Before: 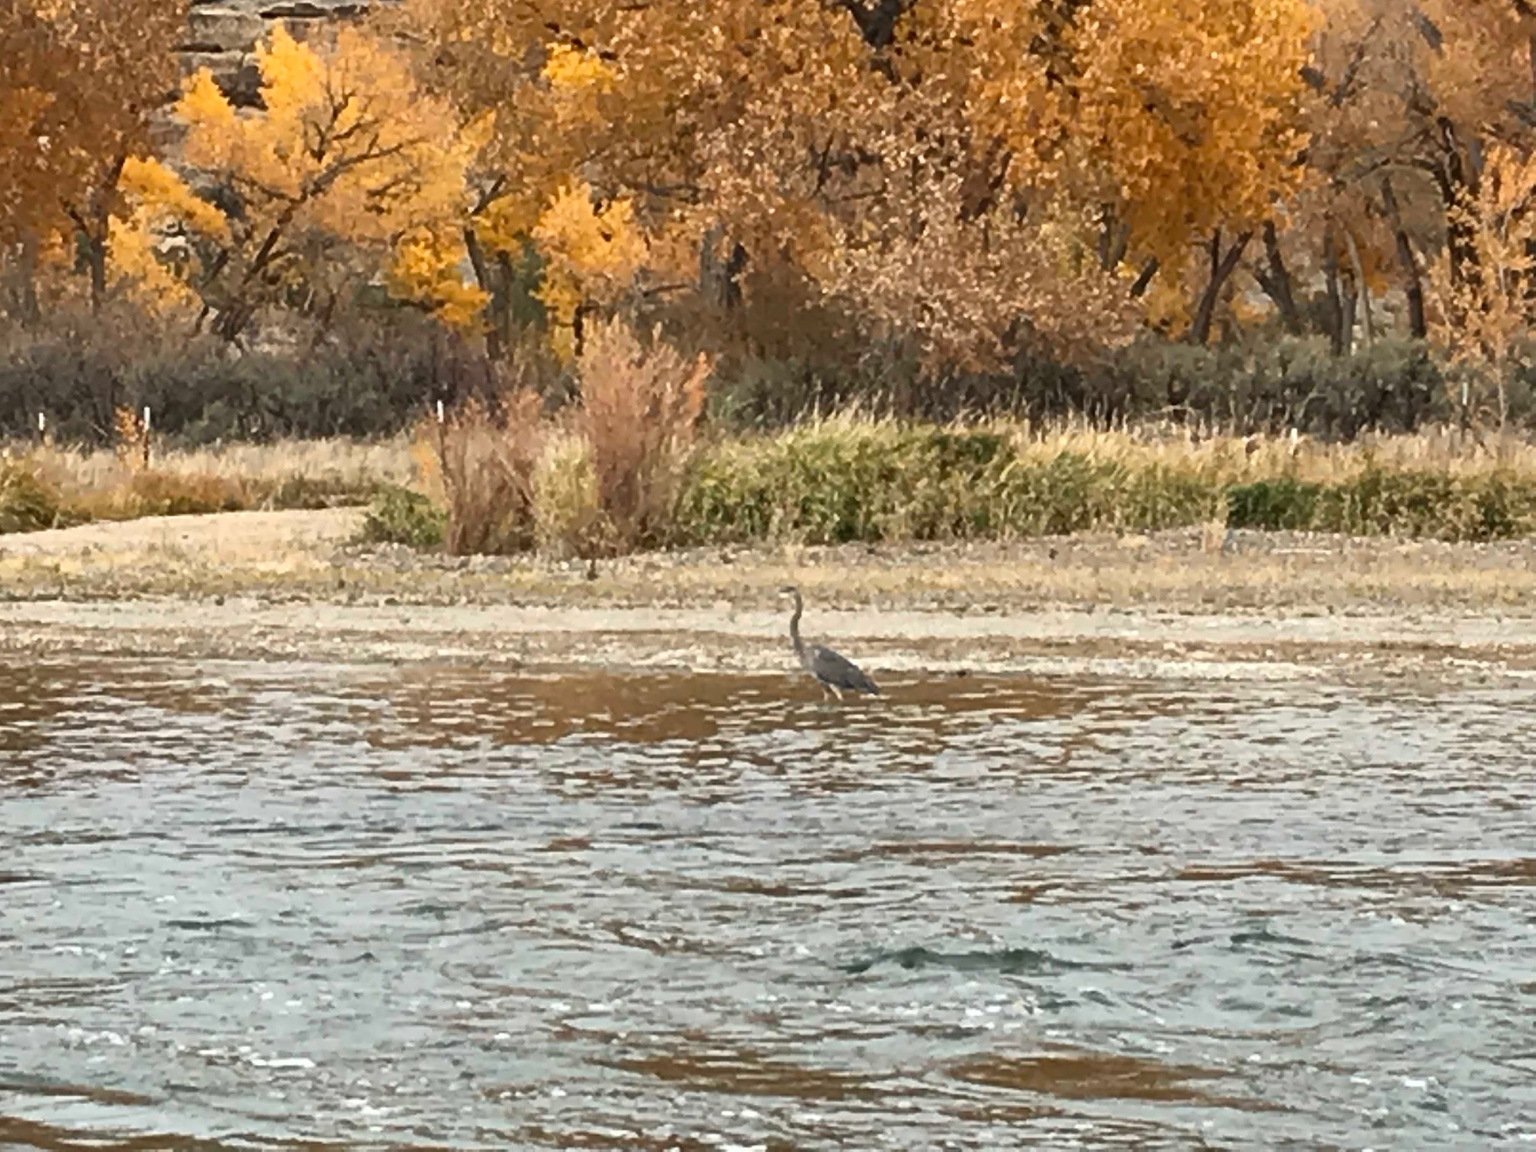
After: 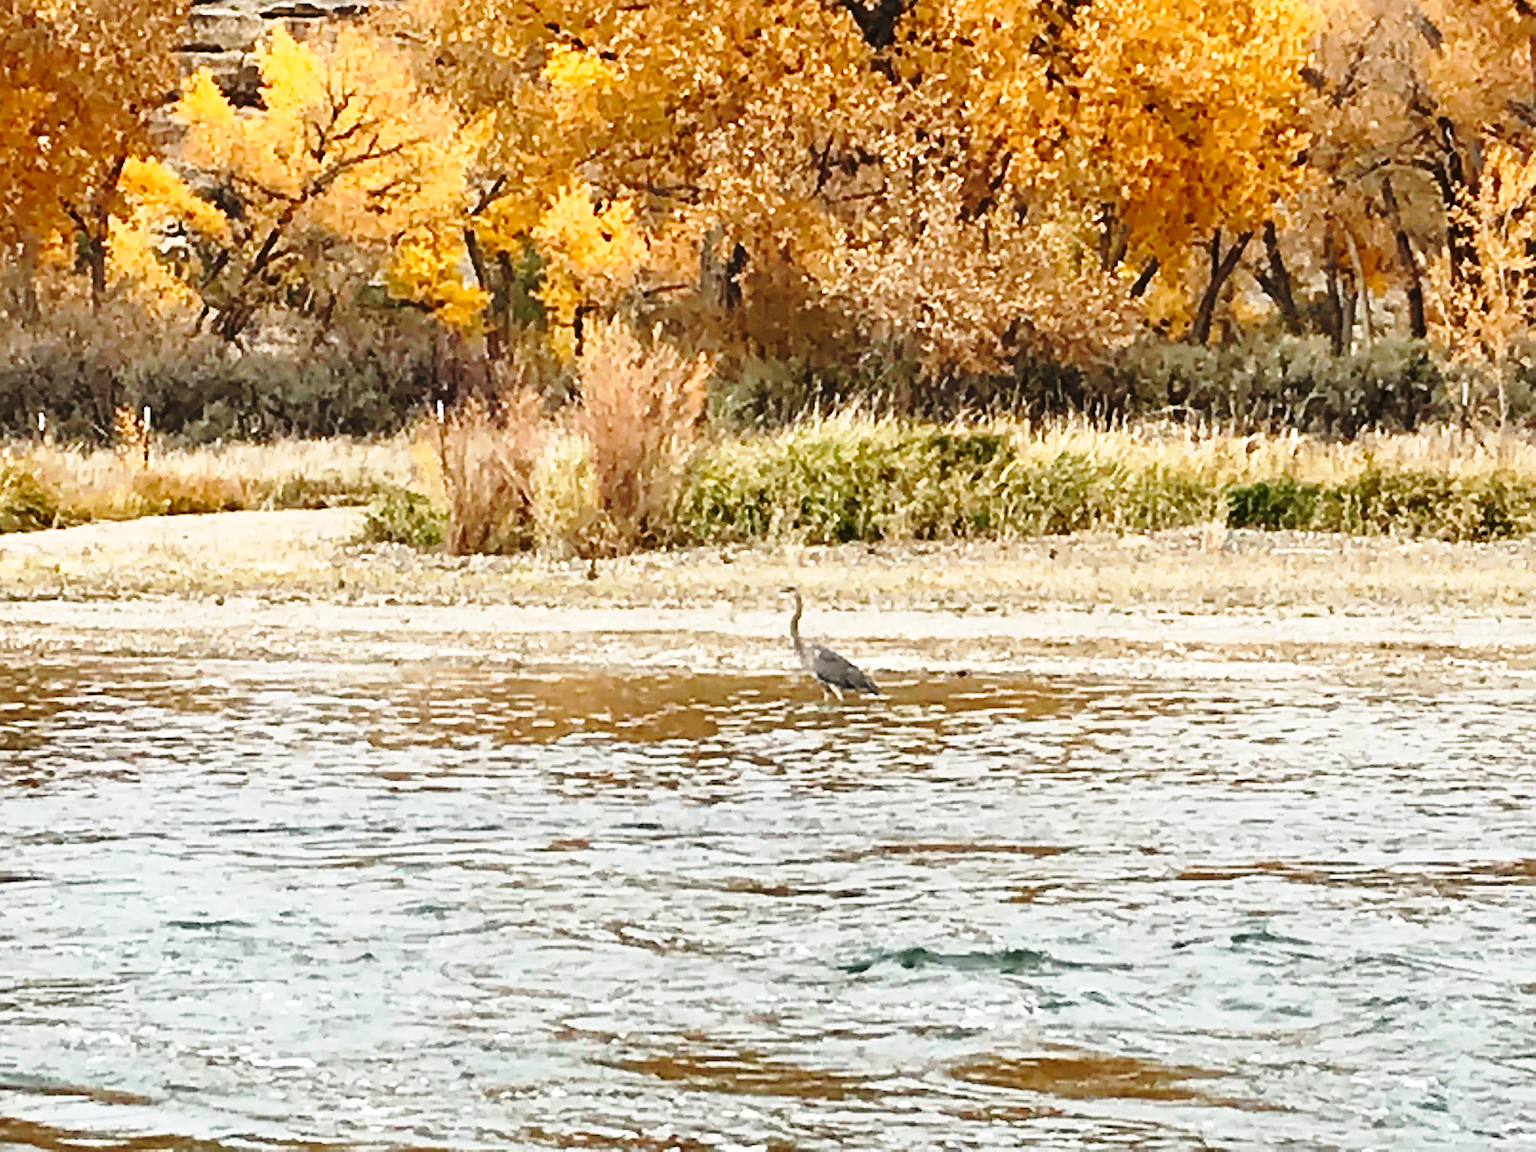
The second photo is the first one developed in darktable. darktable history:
sharpen: on, module defaults
base curve: curves: ch0 [(0, 0) (0.04, 0.03) (0.133, 0.232) (0.448, 0.748) (0.843, 0.968) (1, 1)], preserve colors none
